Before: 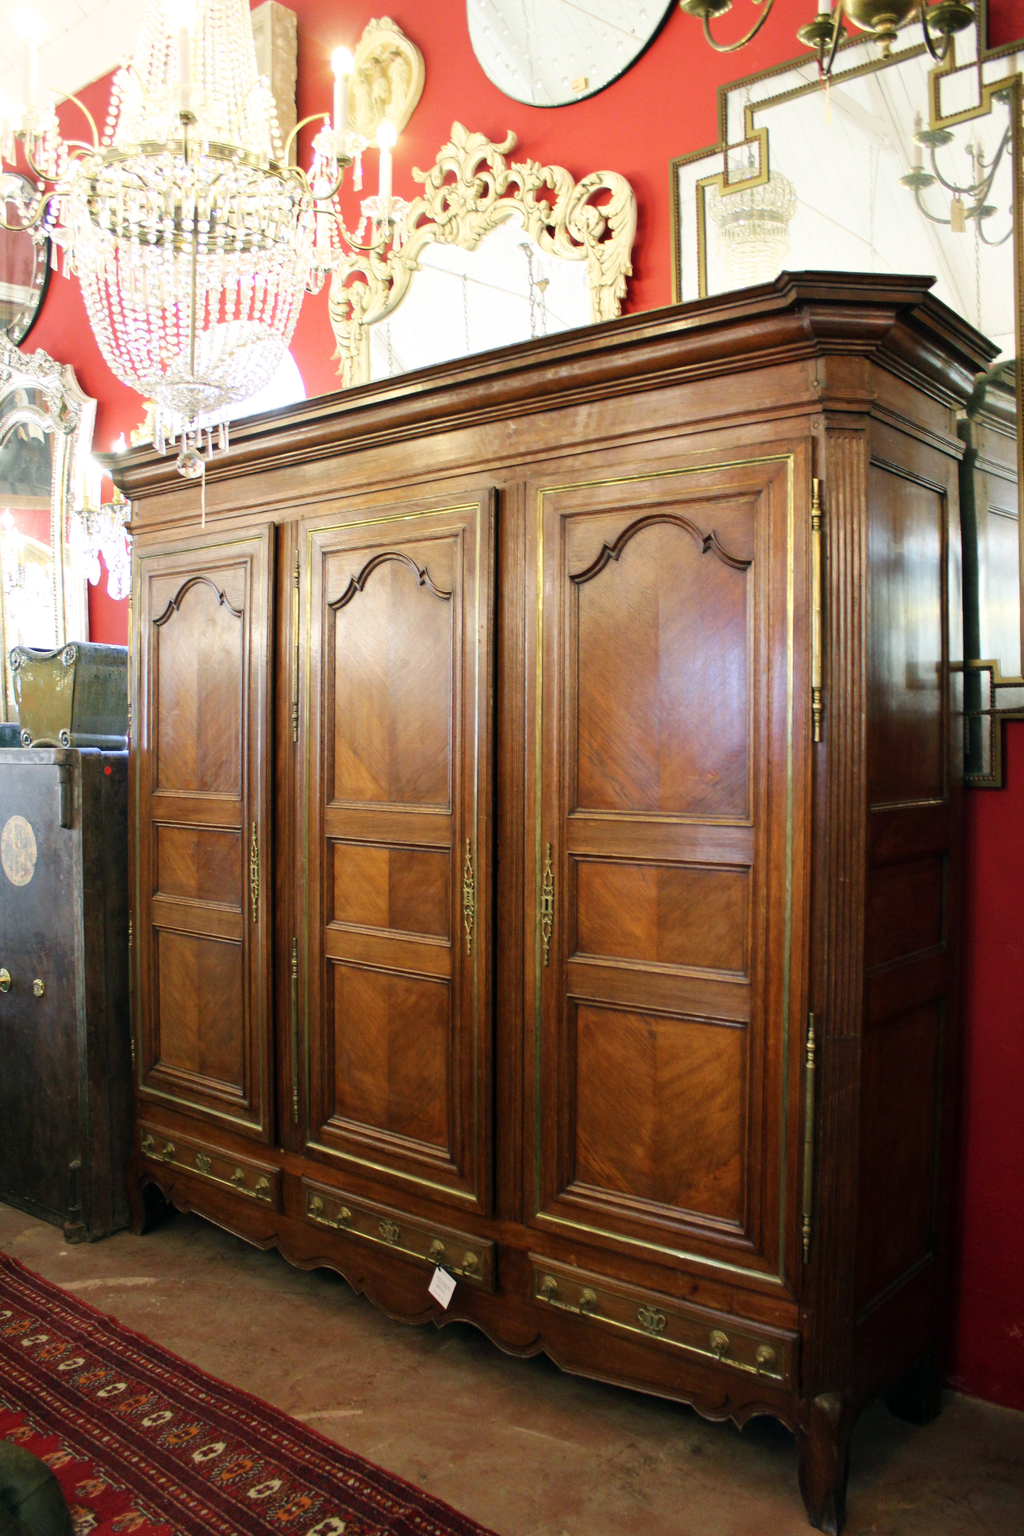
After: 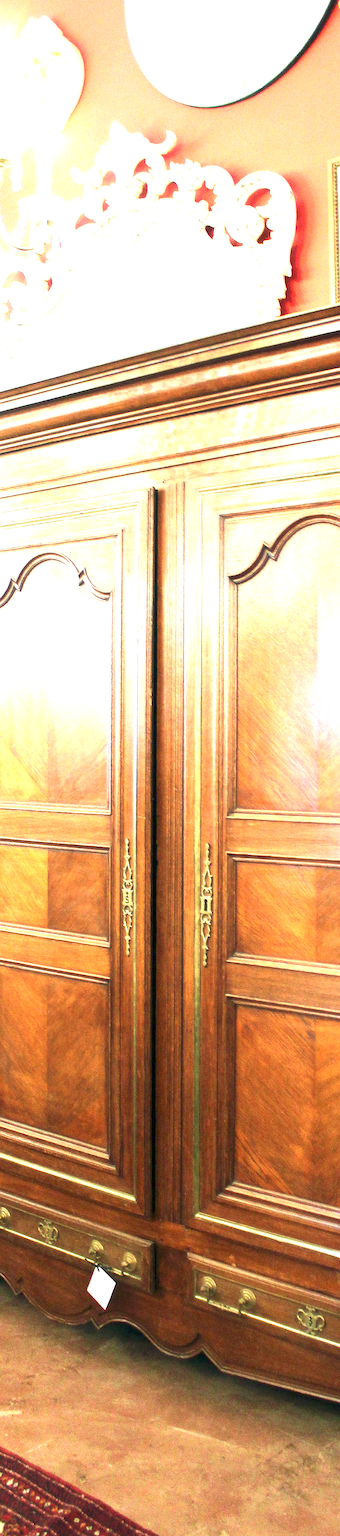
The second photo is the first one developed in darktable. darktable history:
base curve: preserve colors none
exposure: exposure 2 EV, compensate exposure bias true, compensate highlight preservation false
grain: coarseness 0.09 ISO
crop: left 33.36%, right 33.36%
velvia: on, module defaults
sharpen: radius 1.4, amount 1.25, threshold 0.7
haze removal: strength -0.09, adaptive false
